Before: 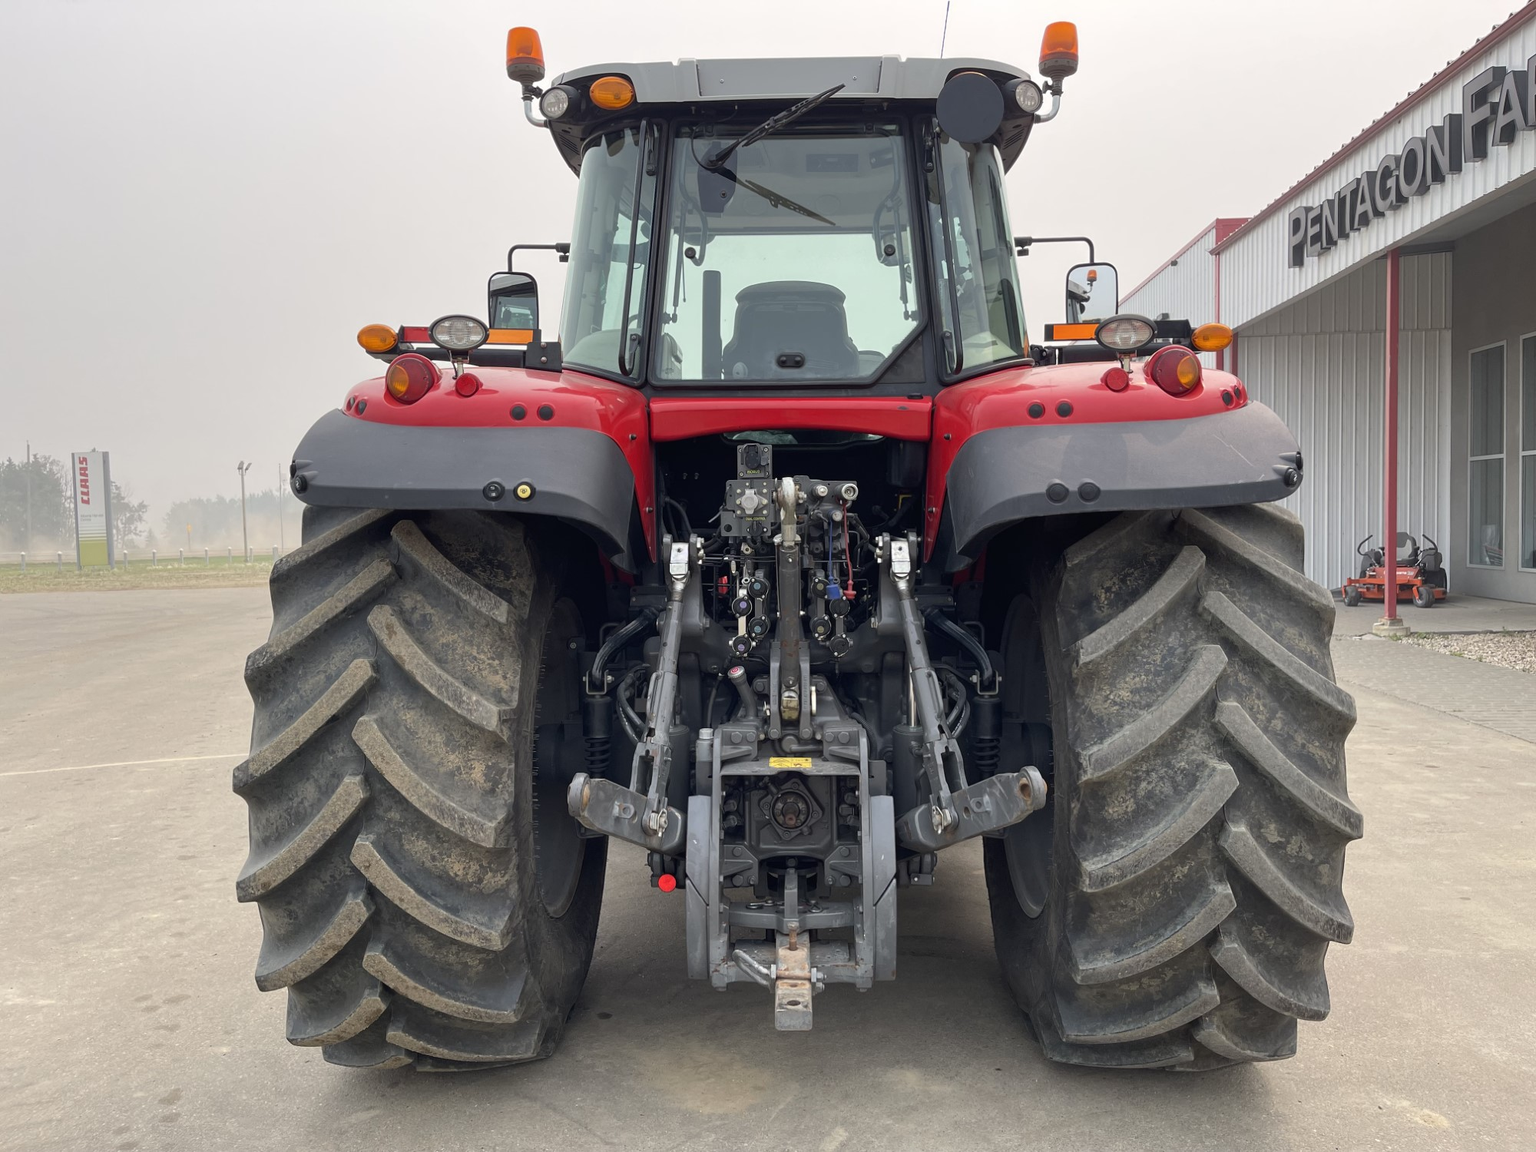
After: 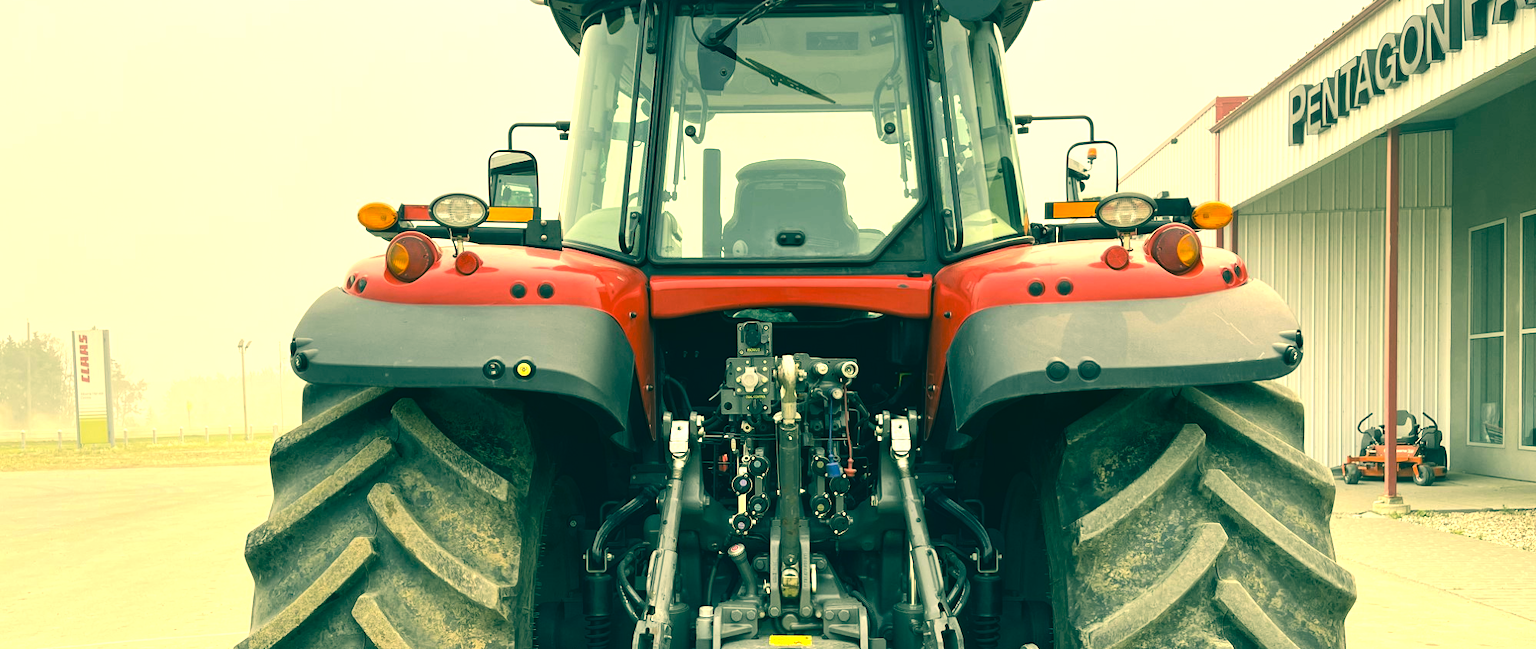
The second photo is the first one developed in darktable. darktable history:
crop and rotate: top 10.626%, bottom 32.935%
color correction: highlights a* 1.73, highlights b* 34.07, shadows a* -37.17, shadows b* -5.37
exposure: black level correction 0, exposure 1 EV, compensate highlight preservation false
tone curve: curves: ch0 [(0, 0) (0.003, 0.012) (0.011, 0.015) (0.025, 0.02) (0.044, 0.032) (0.069, 0.044) (0.1, 0.063) (0.136, 0.085) (0.177, 0.121) (0.224, 0.159) (0.277, 0.207) (0.335, 0.261) (0.399, 0.328) (0.468, 0.41) (0.543, 0.506) (0.623, 0.609) (0.709, 0.719) (0.801, 0.82) (0.898, 0.907) (1, 1)], color space Lab, linked channels, preserve colors none
